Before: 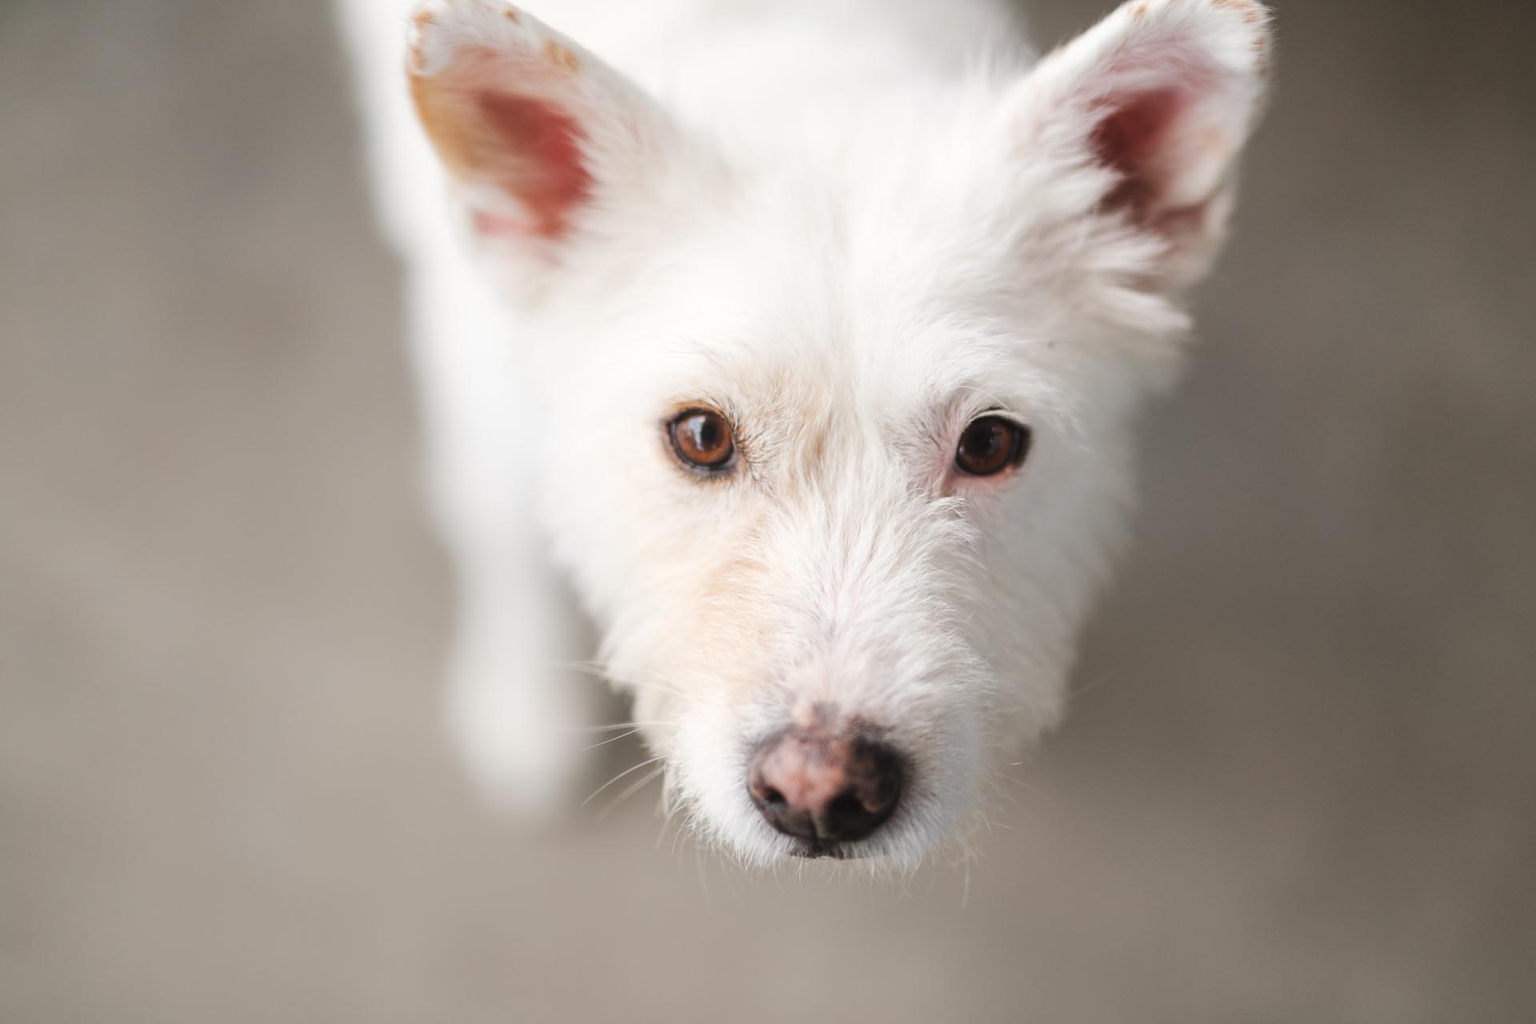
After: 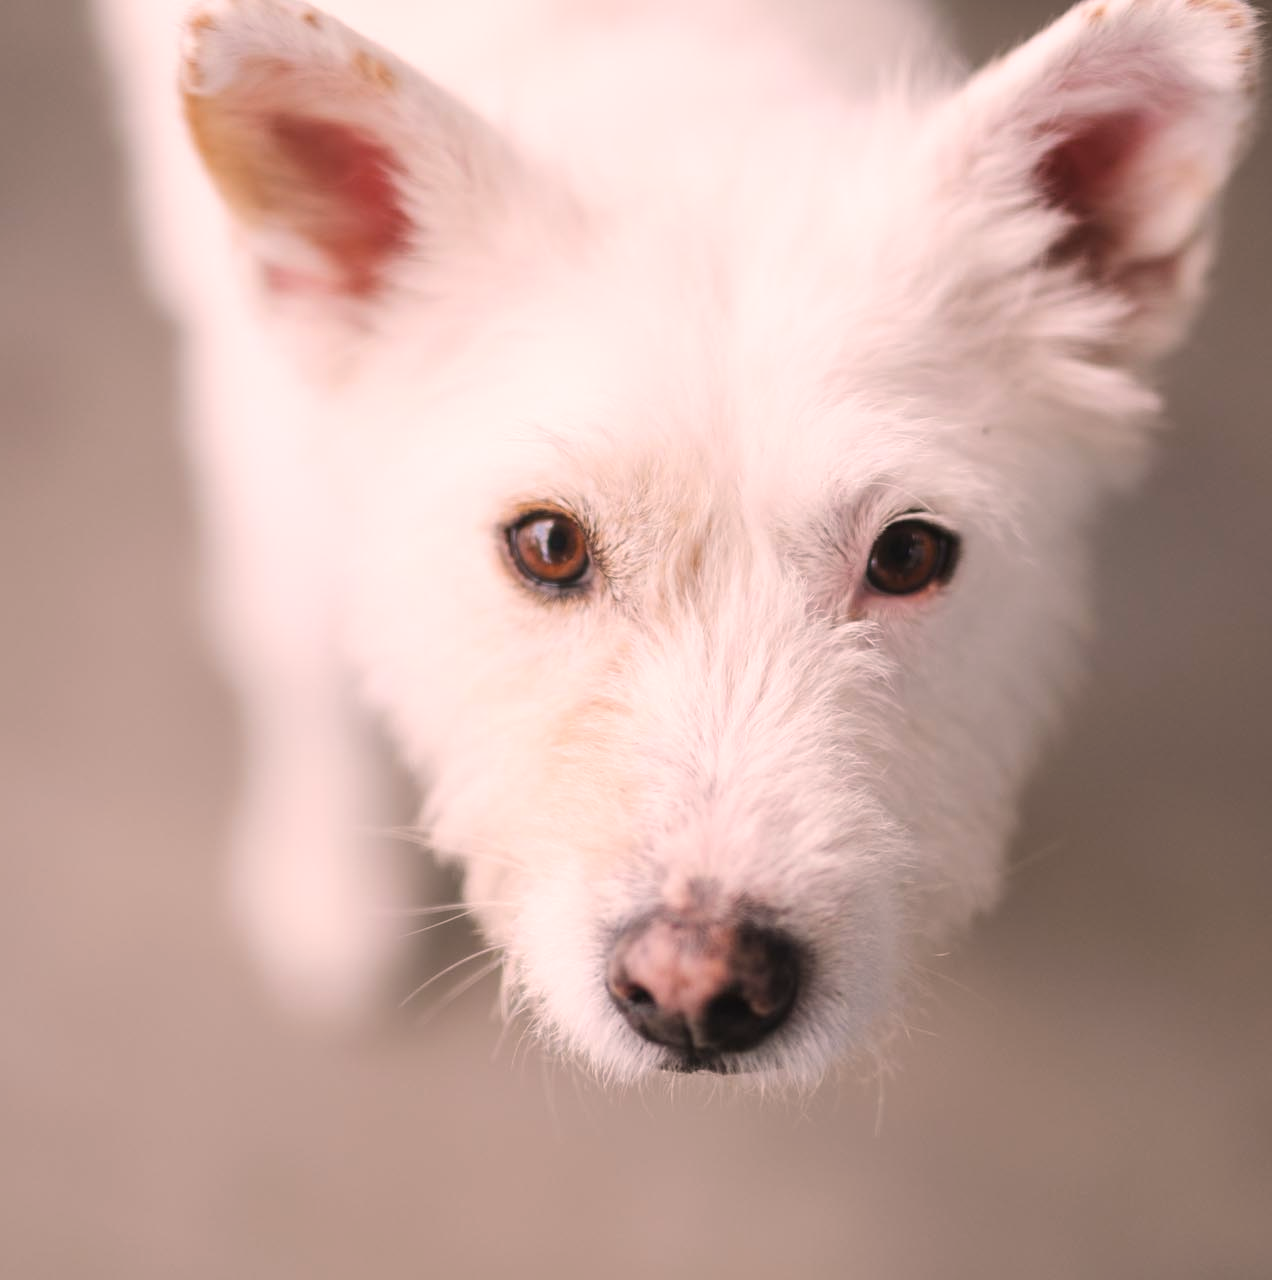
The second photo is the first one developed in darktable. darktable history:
crop: left 17.119%, right 16.626%
shadows and highlights: radius 333.22, shadows 55.24, highlights -98.09, compress 94.41%, soften with gaussian
color correction: highlights a* 12.99, highlights b* 5.53
